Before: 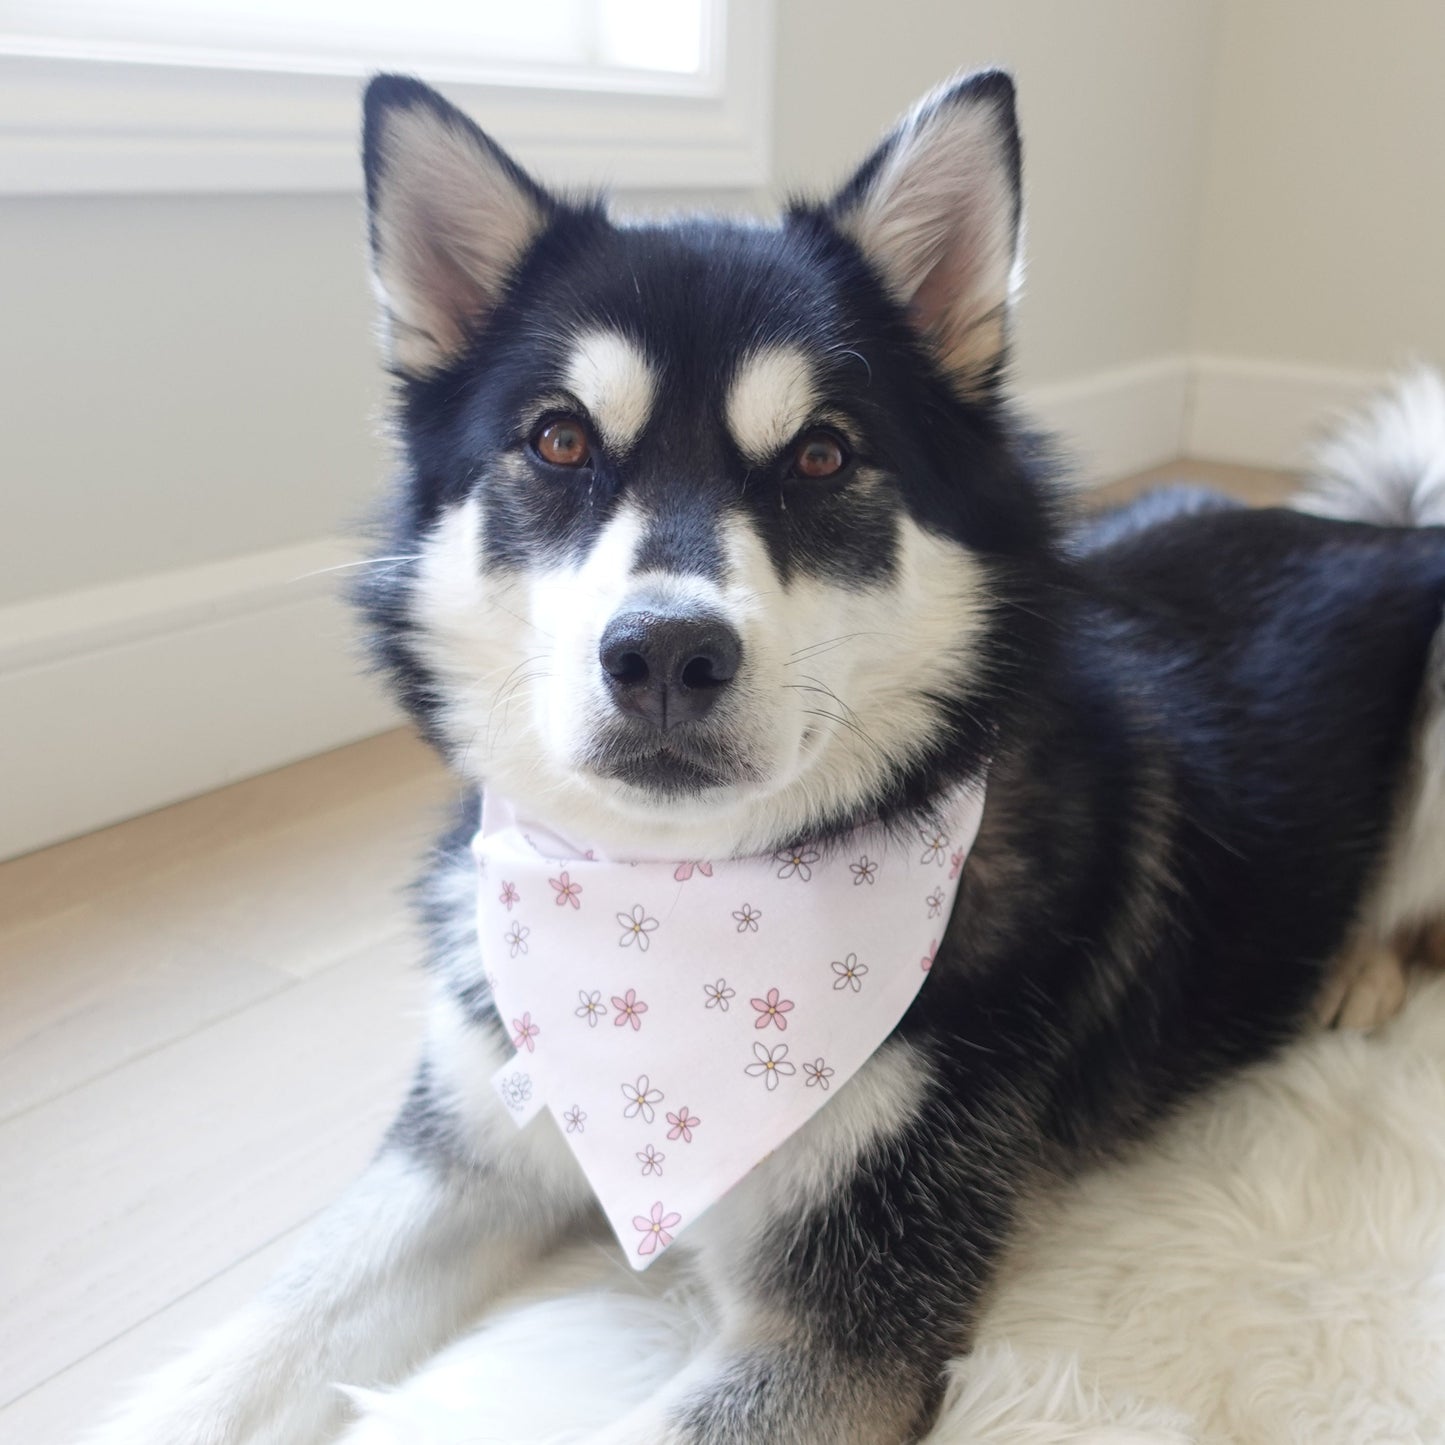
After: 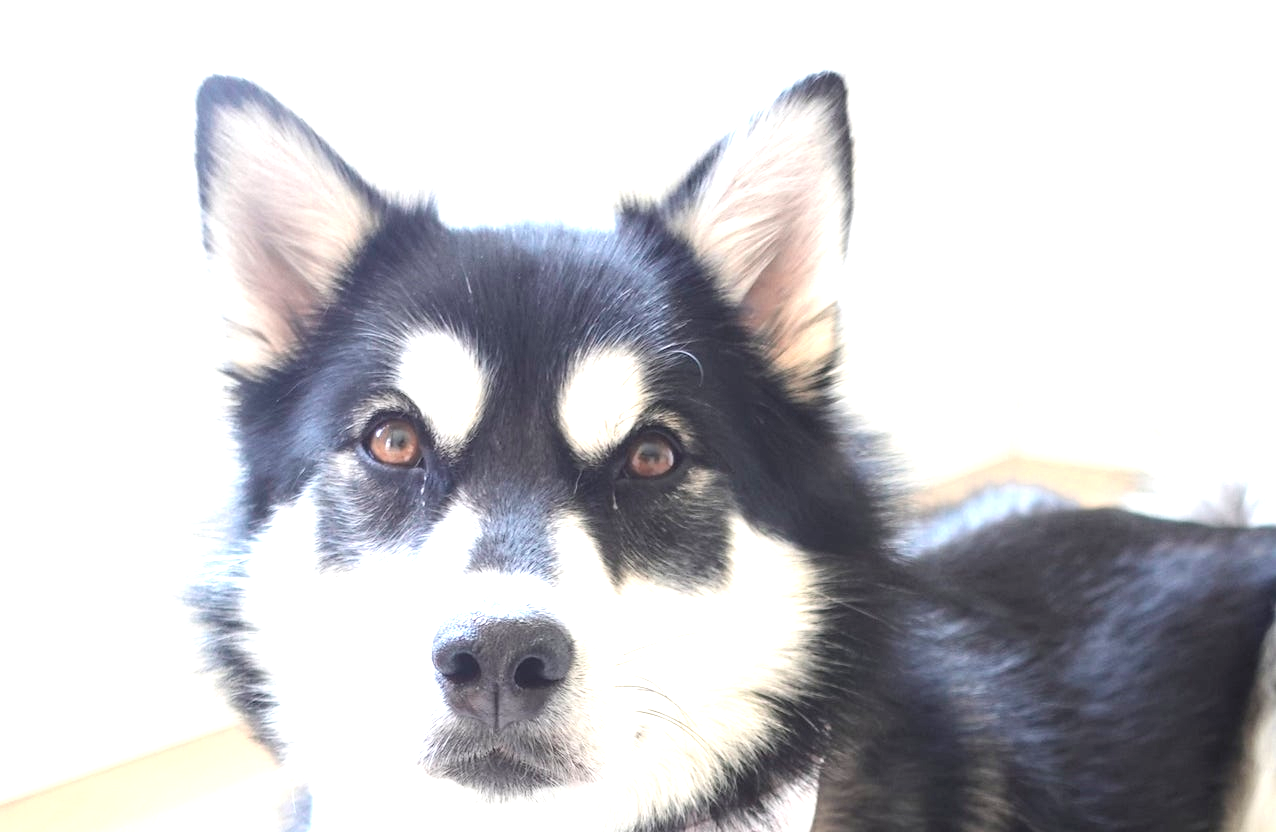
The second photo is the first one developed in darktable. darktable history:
tone curve: curves: ch0 [(0, 0) (0.641, 0.691) (1, 1)], color space Lab, independent channels, preserve colors none
exposure: black level correction 0, exposure 1.37 EV, compensate highlight preservation false
color zones: curves: ch0 [(0.018, 0.548) (0.224, 0.64) (0.425, 0.447) (0.675, 0.575) (0.732, 0.579)]; ch1 [(0.066, 0.487) (0.25, 0.5) (0.404, 0.43) (0.75, 0.421) (0.956, 0.421)]; ch2 [(0.044, 0.561) (0.215, 0.465) (0.399, 0.544) (0.465, 0.548) (0.614, 0.447) (0.724, 0.43) (0.882, 0.623) (0.956, 0.632)]
crop and rotate: left 11.646%, bottom 42.397%
